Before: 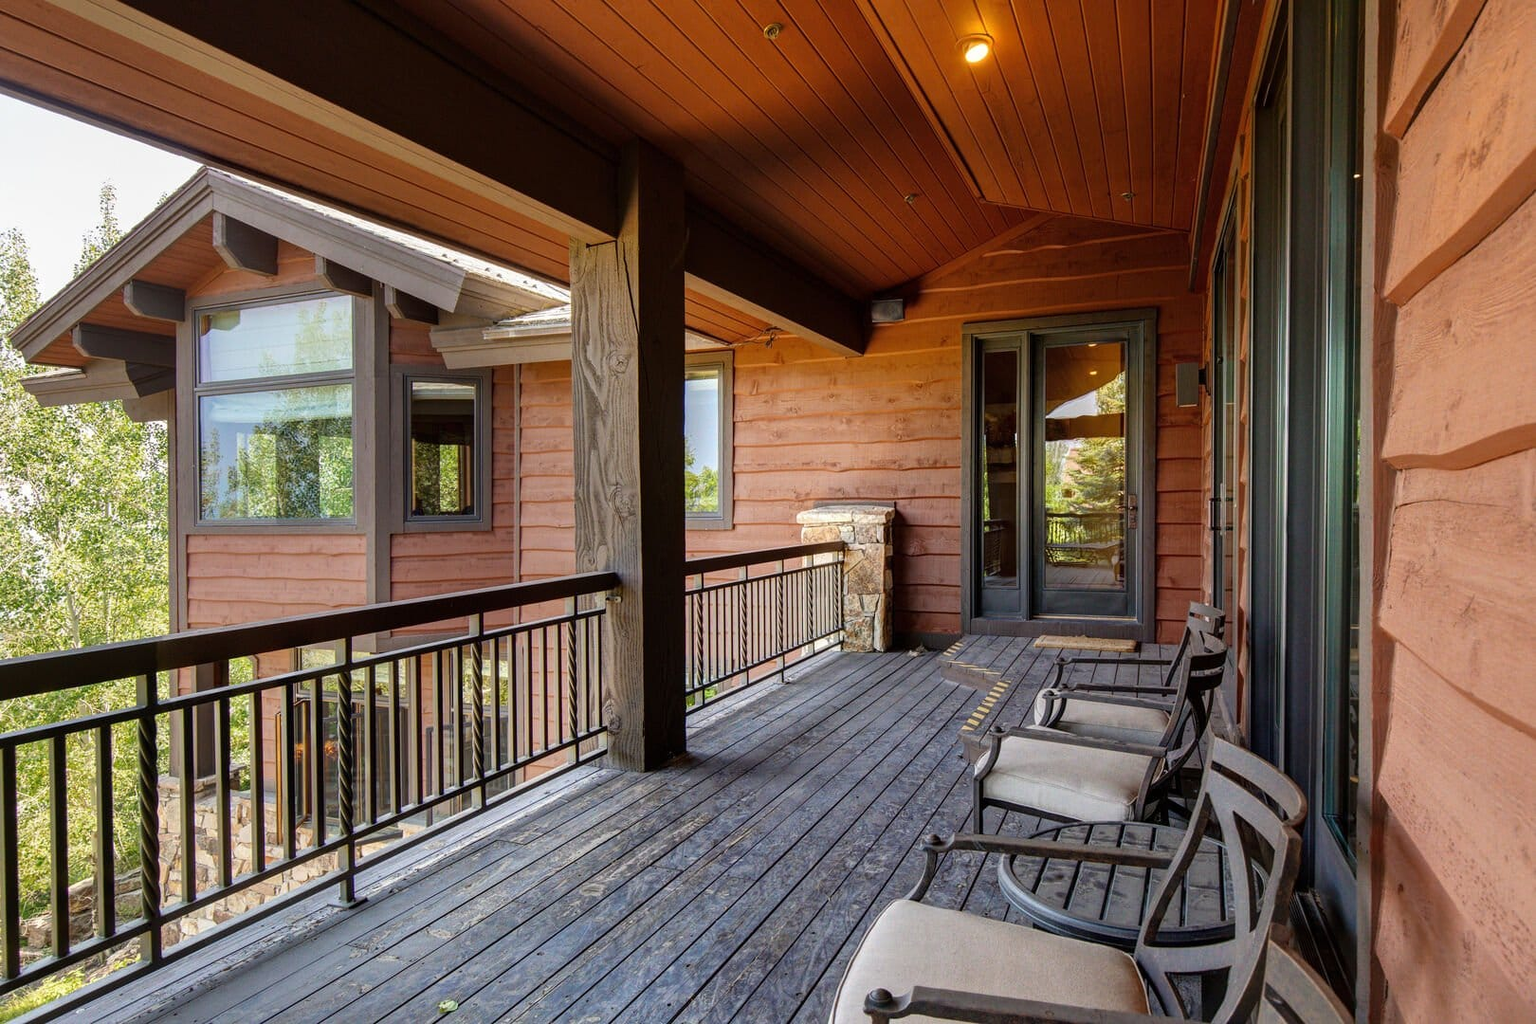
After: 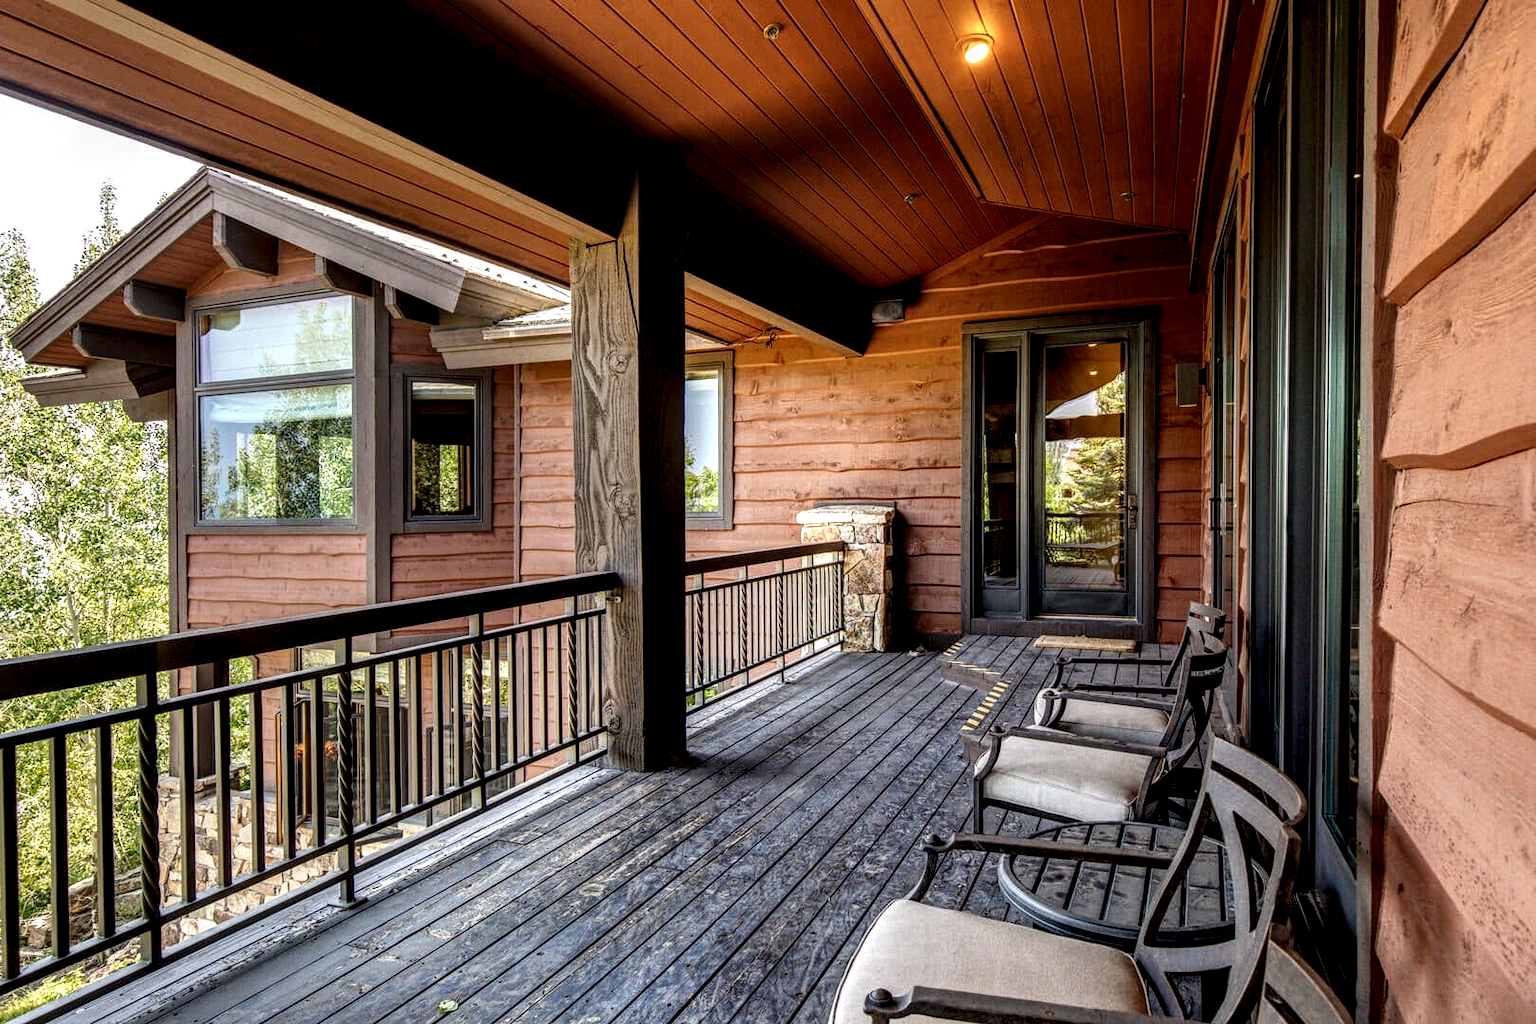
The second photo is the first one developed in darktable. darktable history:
exposure: compensate highlight preservation false
local contrast: highlights 19%, detail 188%
tone equalizer: edges refinement/feathering 500, mask exposure compensation -1.57 EV, preserve details no
